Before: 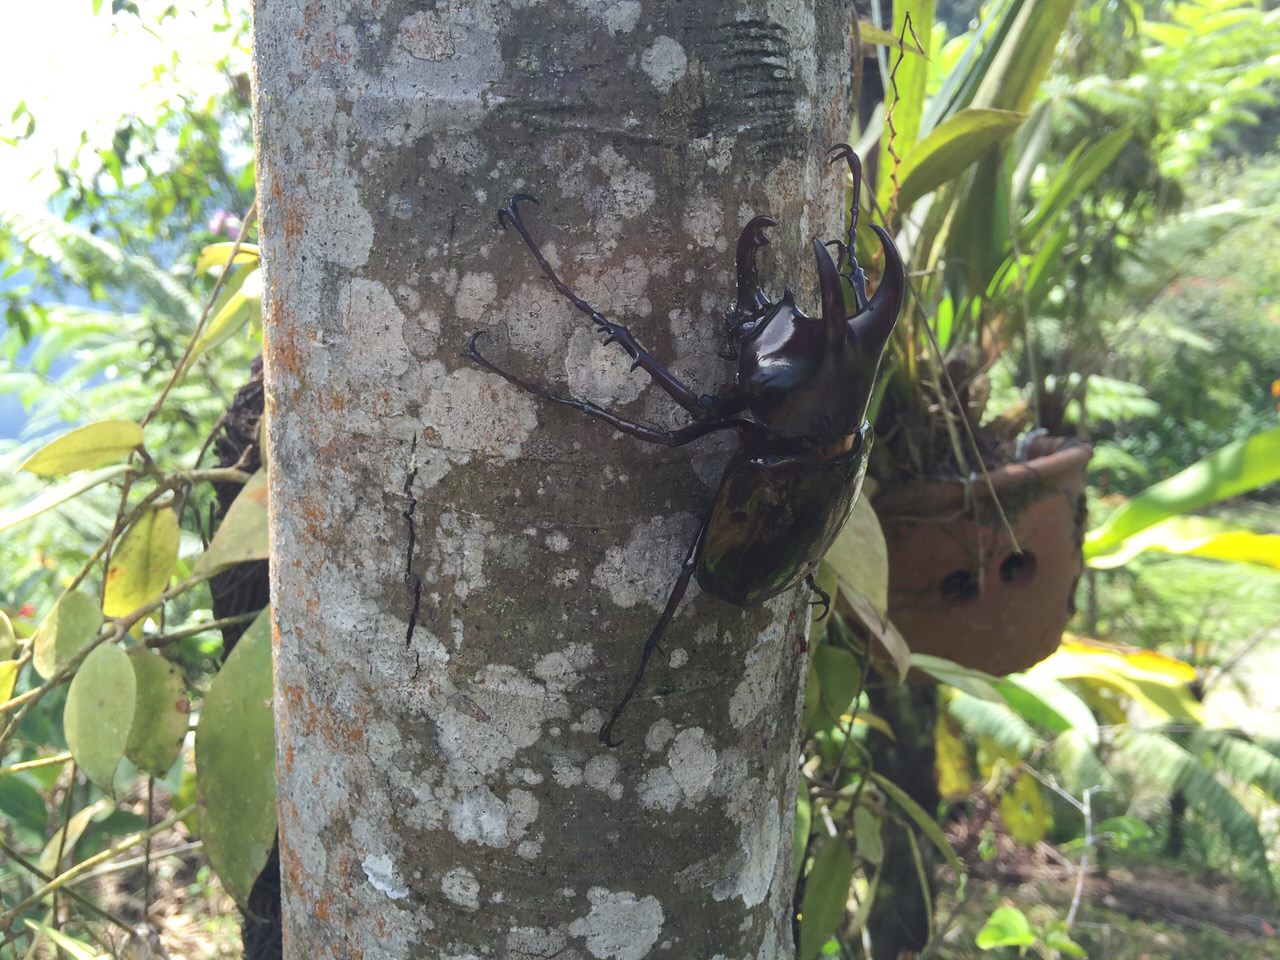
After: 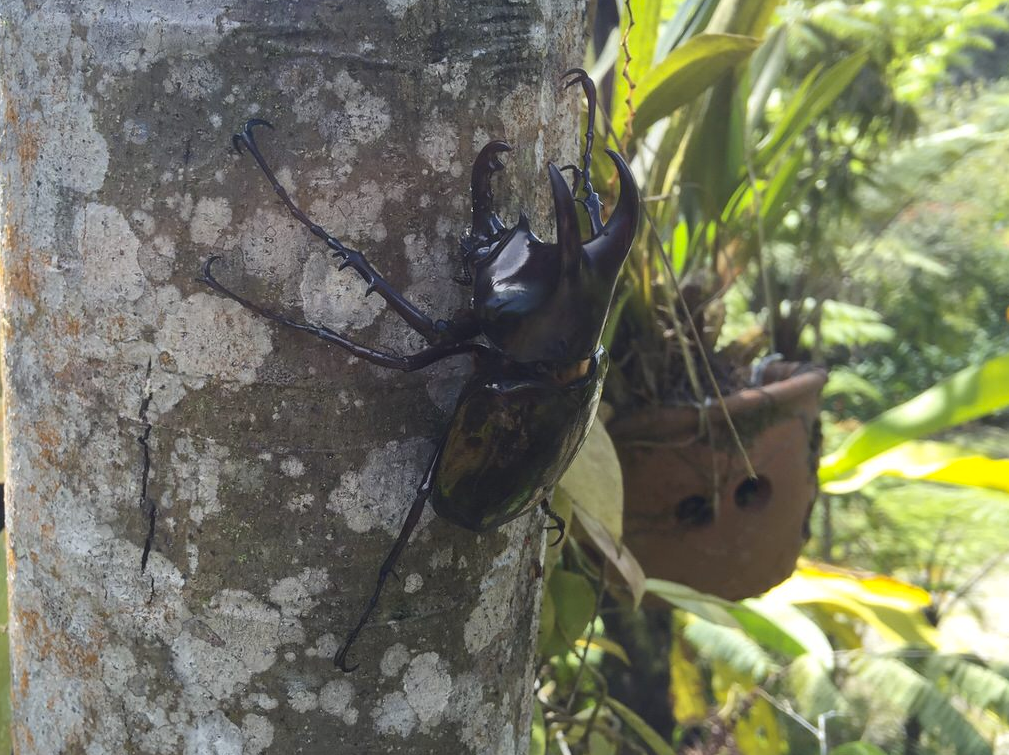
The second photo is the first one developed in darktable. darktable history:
crop and rotate: left 20.74%, top 7.912%, right 0.375%, bottom 13.378%
color contrast: green-magenta contrast 0.8, blue-yellow contrast 1.1, unbound 0
